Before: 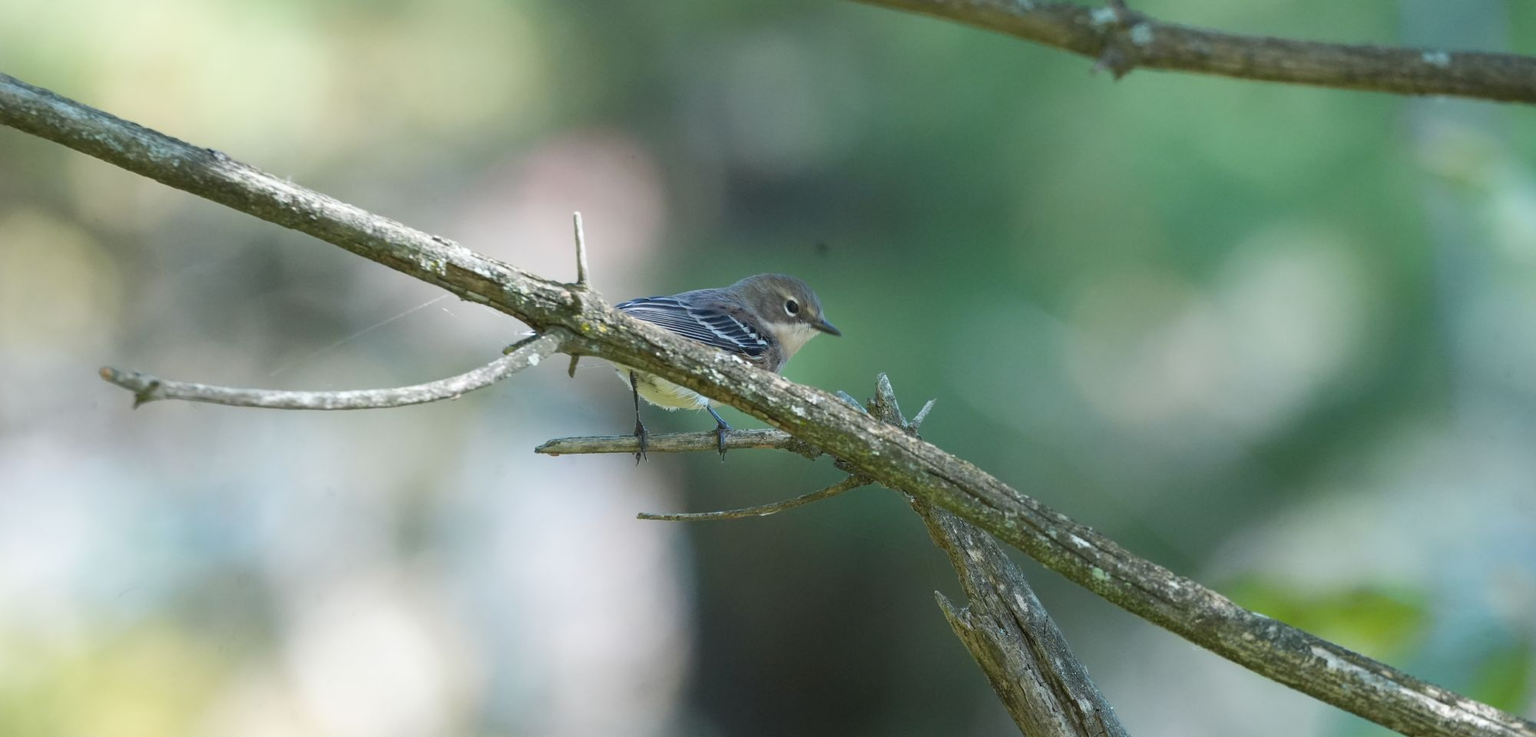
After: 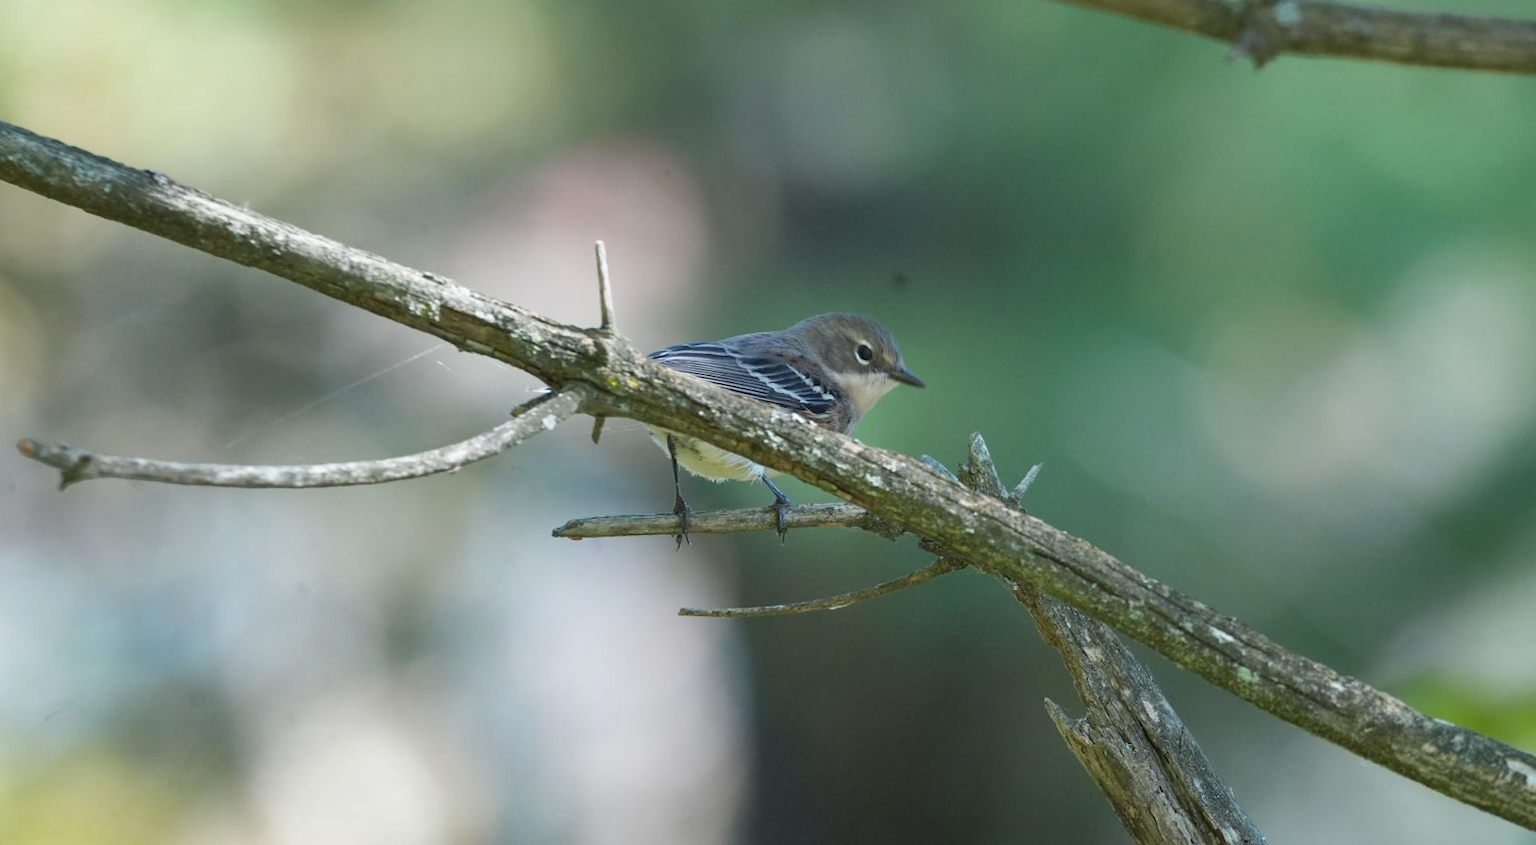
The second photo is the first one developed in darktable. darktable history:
crop and rotate: angle 0.87°, left 4.172%, top 1.004%, right 11.599%, bottom 2.378%
shadows and highlights: shadows 43.67, white point adjustment -1.64, soften with gaussian
